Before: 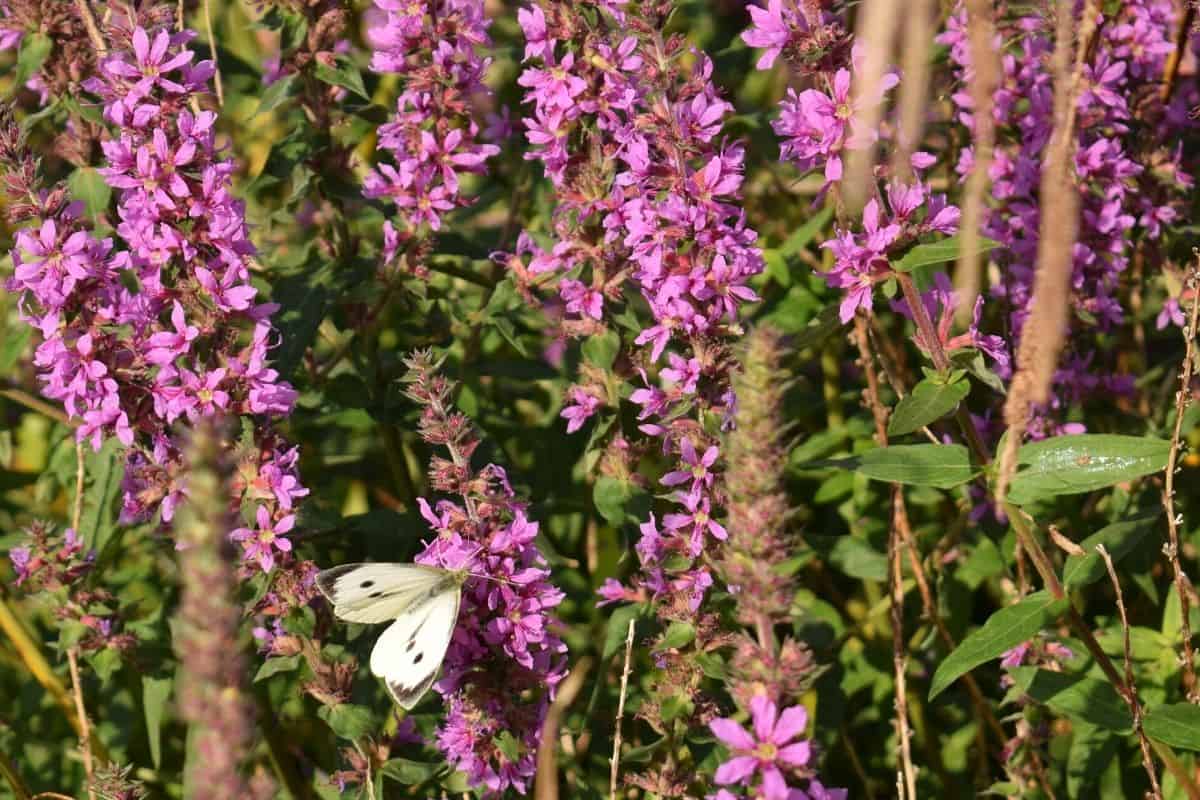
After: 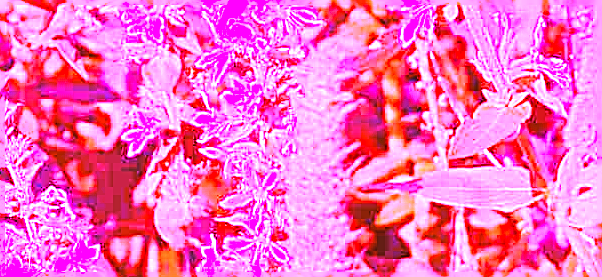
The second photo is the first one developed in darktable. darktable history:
velvia: on, module defaults
sharpen: on, module defaults
contrast brightness saturation: contrast -0.1, brightness 0.05, saturation 0.08
crop: left 36.607%, top 34.735%, right 13.146%, bottom 30.611%
white balance: red 8, blue 8
